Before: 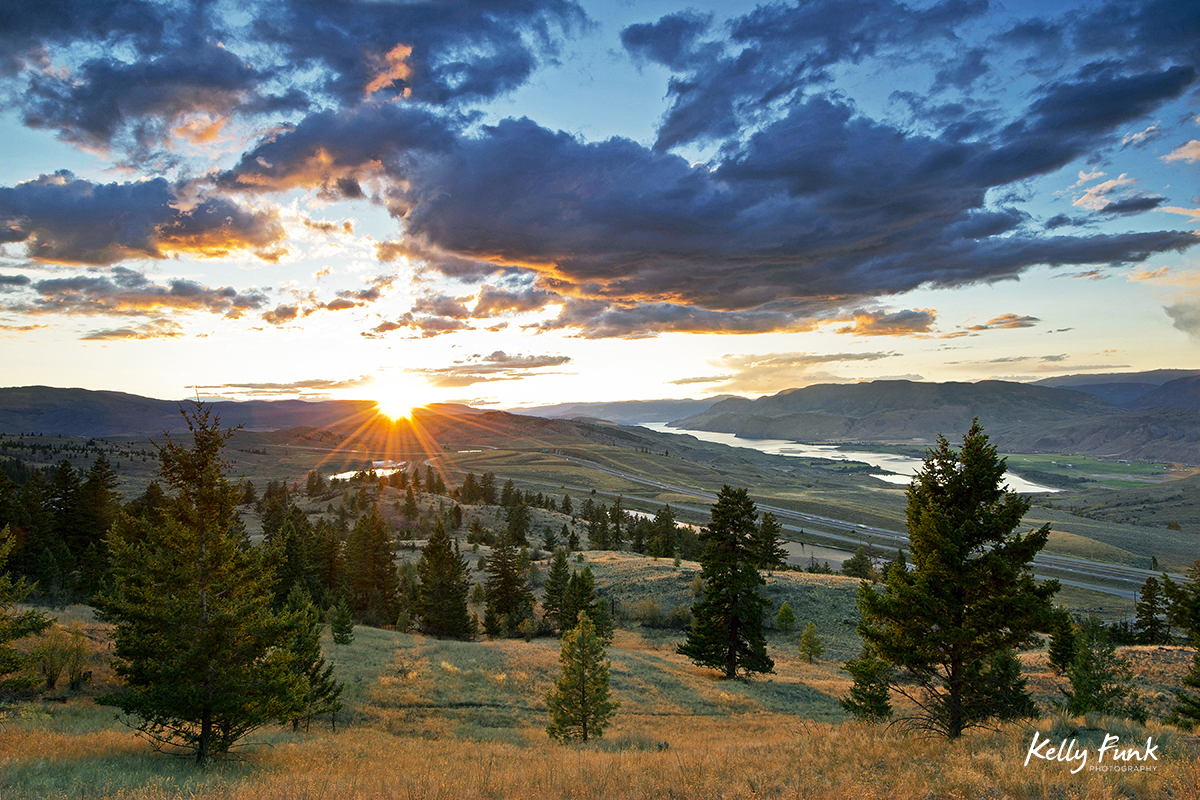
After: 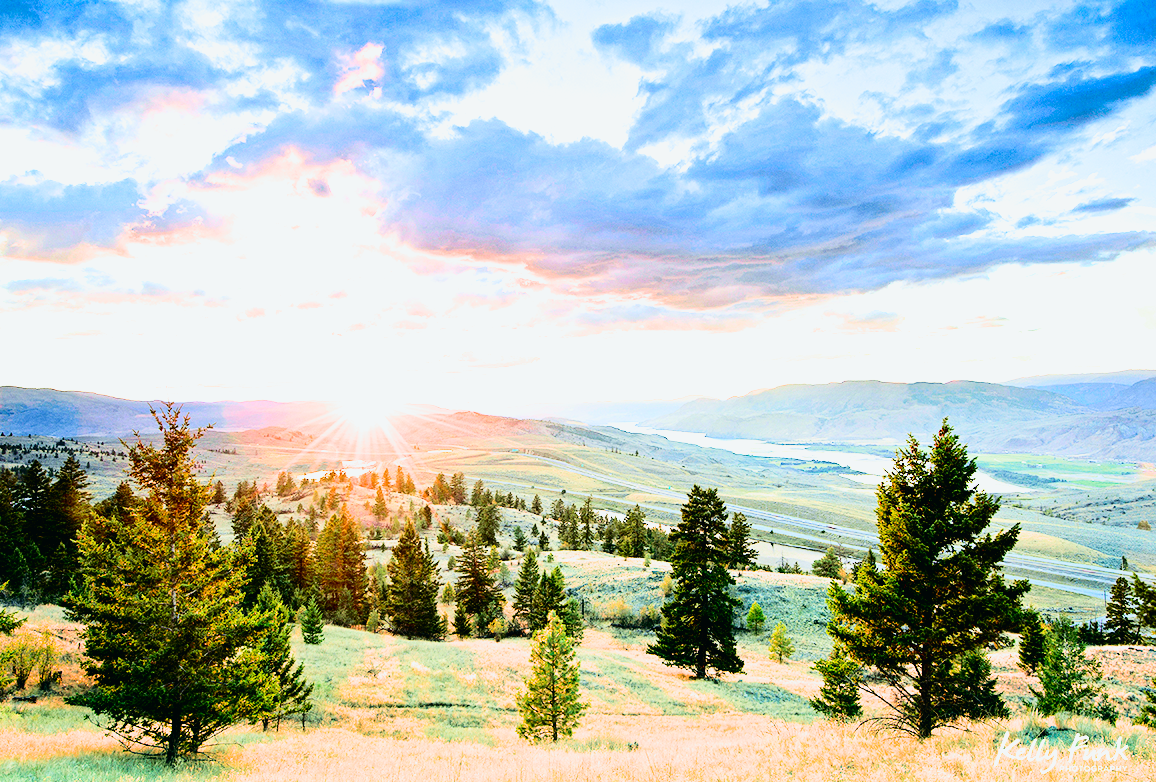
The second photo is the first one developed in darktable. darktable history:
color contrast: green-magenta contrast 0.81
exposure: black level correction 0, exposure 1.5 EV, compensate exposure bias true, compensate highlight preservation false
white balance: emerald 1
tone curve: curves: ch0 [(0, 0.011) (0.139, 0.106) (0.295, 0.271) (0.499, 0.523) (0.739, 0.782) (0.857, 0.879) (1, 0.967)]; ch1 [(0, 0) (0.291, 0.229) (0.394, 0.365) (0.469, 0.456) (0.507, 0.504) (0.527, 0.546) (0.571, 0.614) (0.725, 0.779) (1, 1)]; ch2 [(0, 0) (0.125, 0.089) (0.35, 0.317) (0.437, 0.42) (0.502, 0.499) (0.537, 0.551) (0.613, 0.636) (1, 1)], color space Lab, independent channels, preserve colors none
crop and rotate: left 2.536%, right 1.107%, bottom 2.246%
filmic rgb: black relative exposure -5 EV, hardness 2.88, contrast 1.3, highlights saturation mix -30%
